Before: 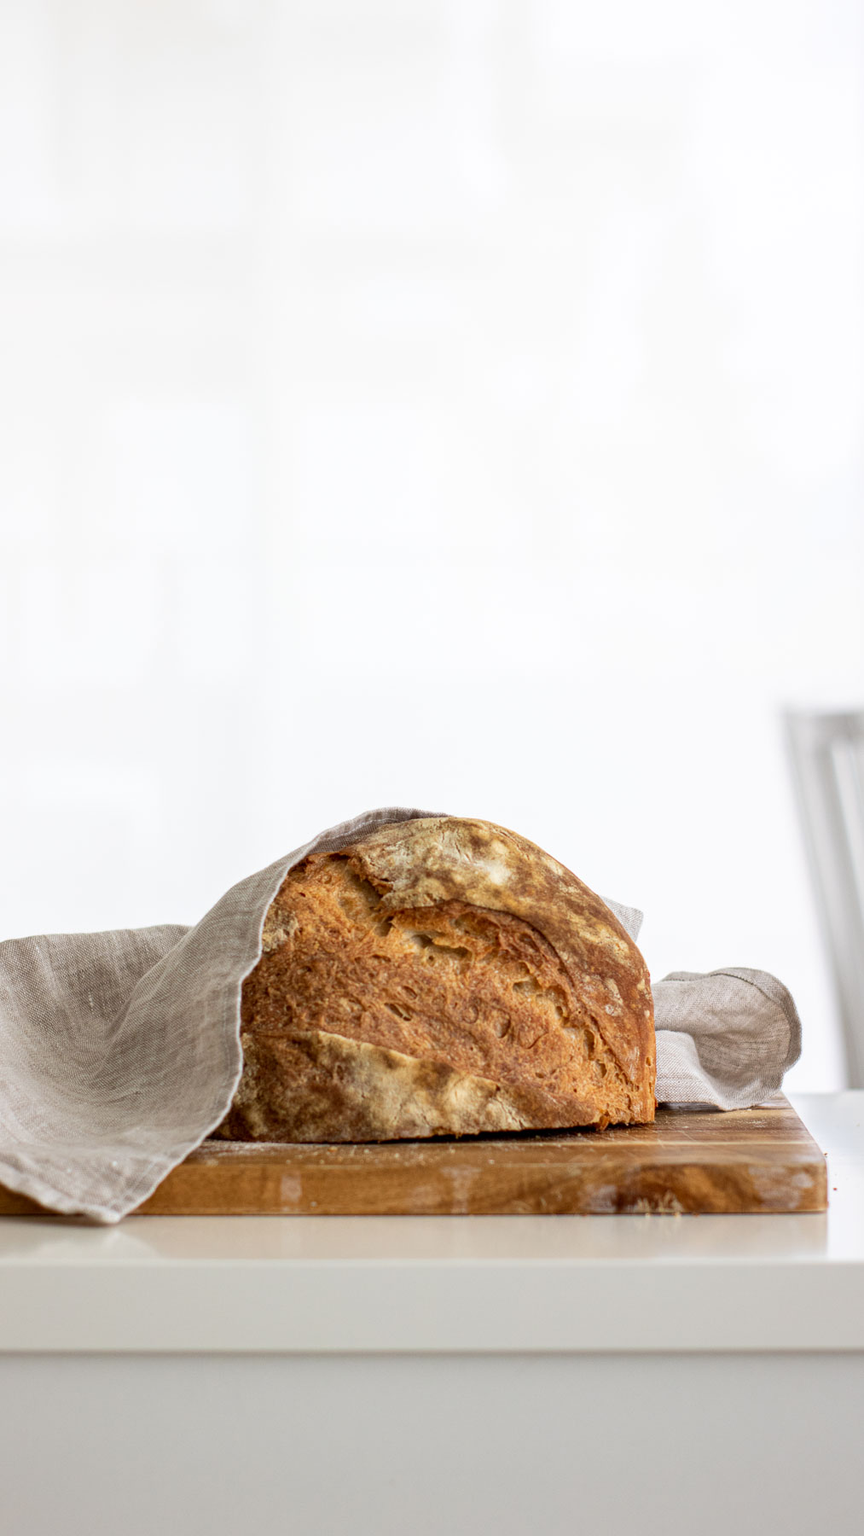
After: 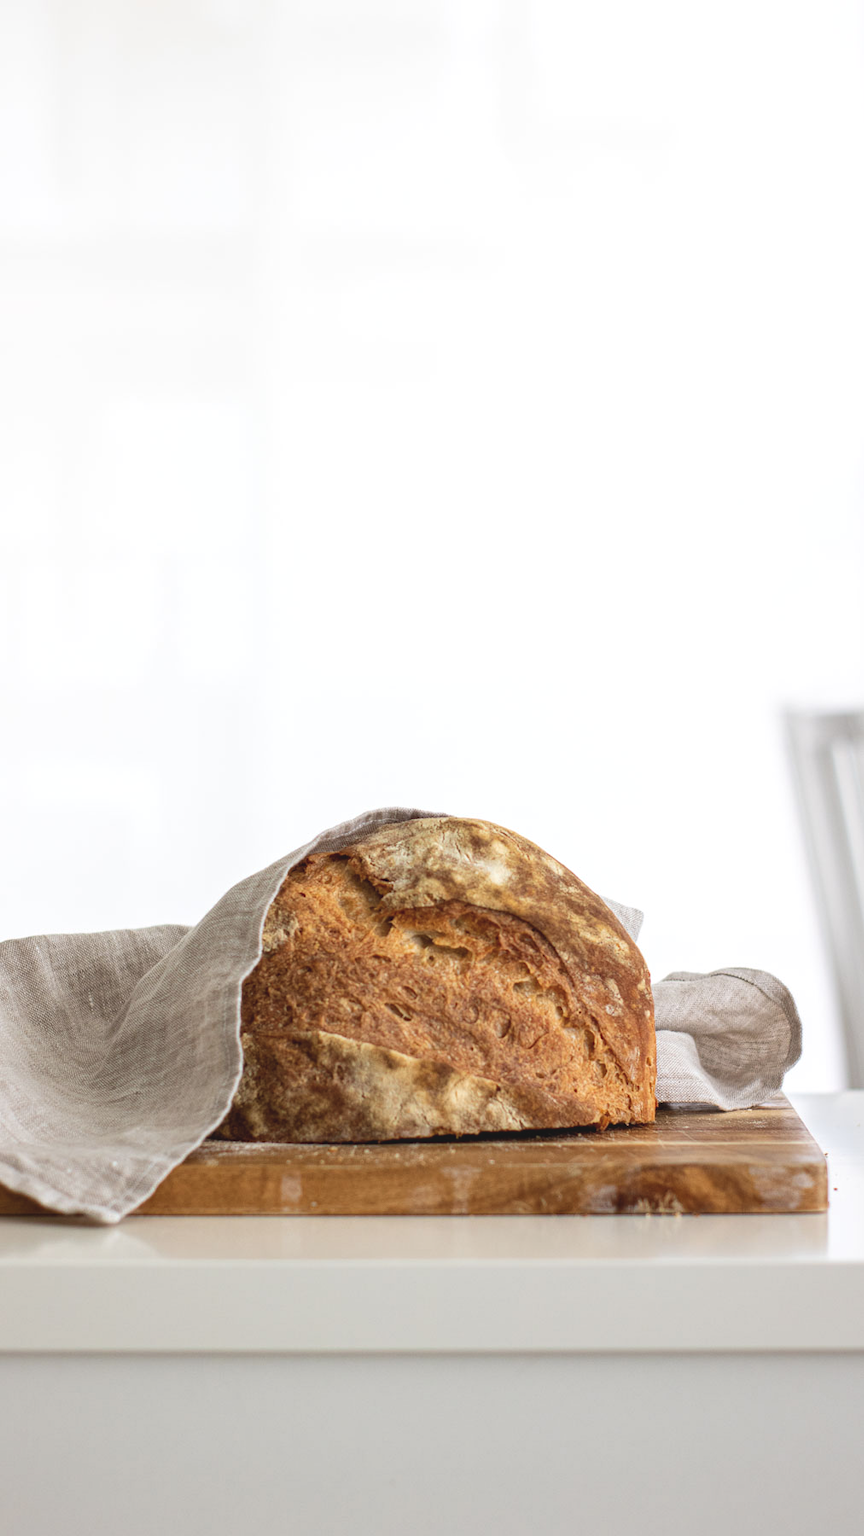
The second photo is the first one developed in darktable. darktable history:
contrast brightness saturation: contrast 0.01, saturation -0.05
exposure: black level correction -0.008, exposure 0.067 EV, compensate highlight preservation false
